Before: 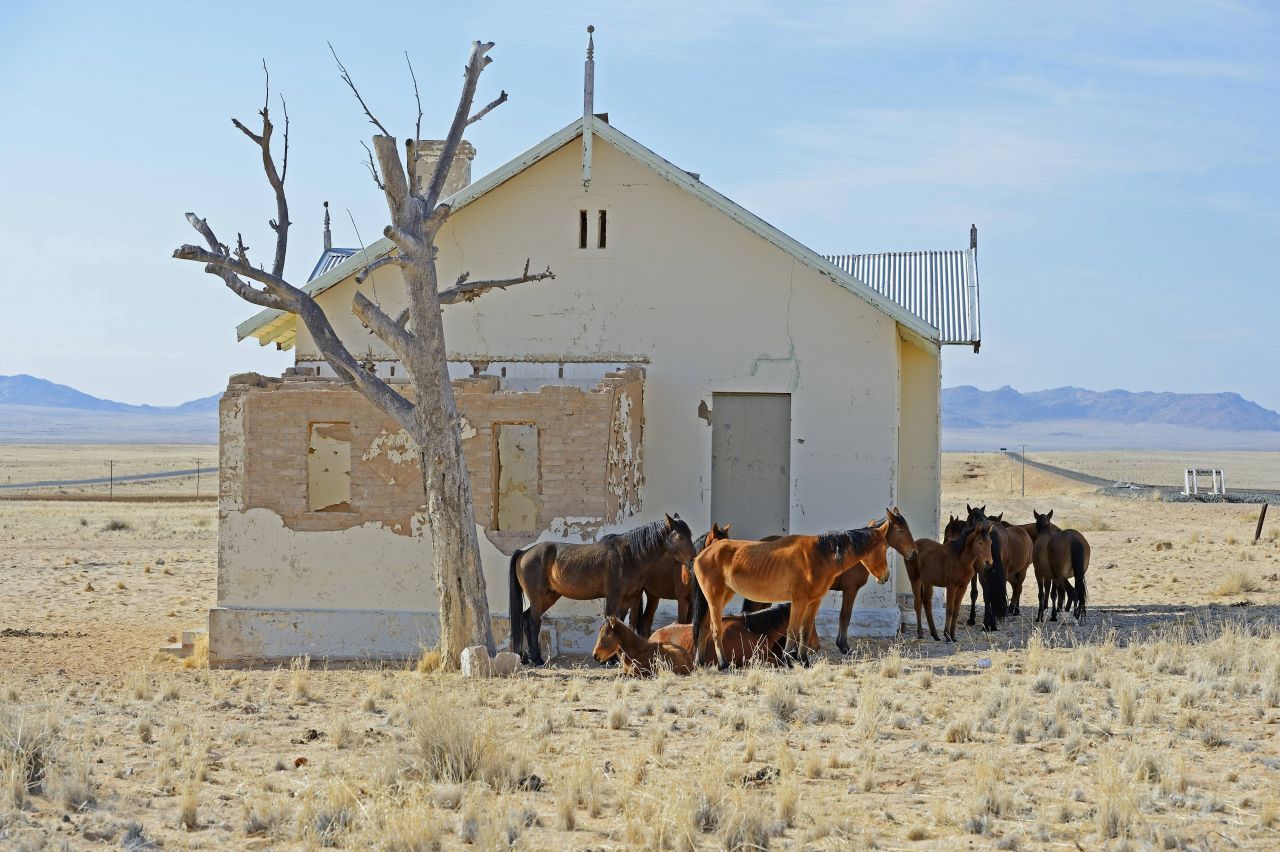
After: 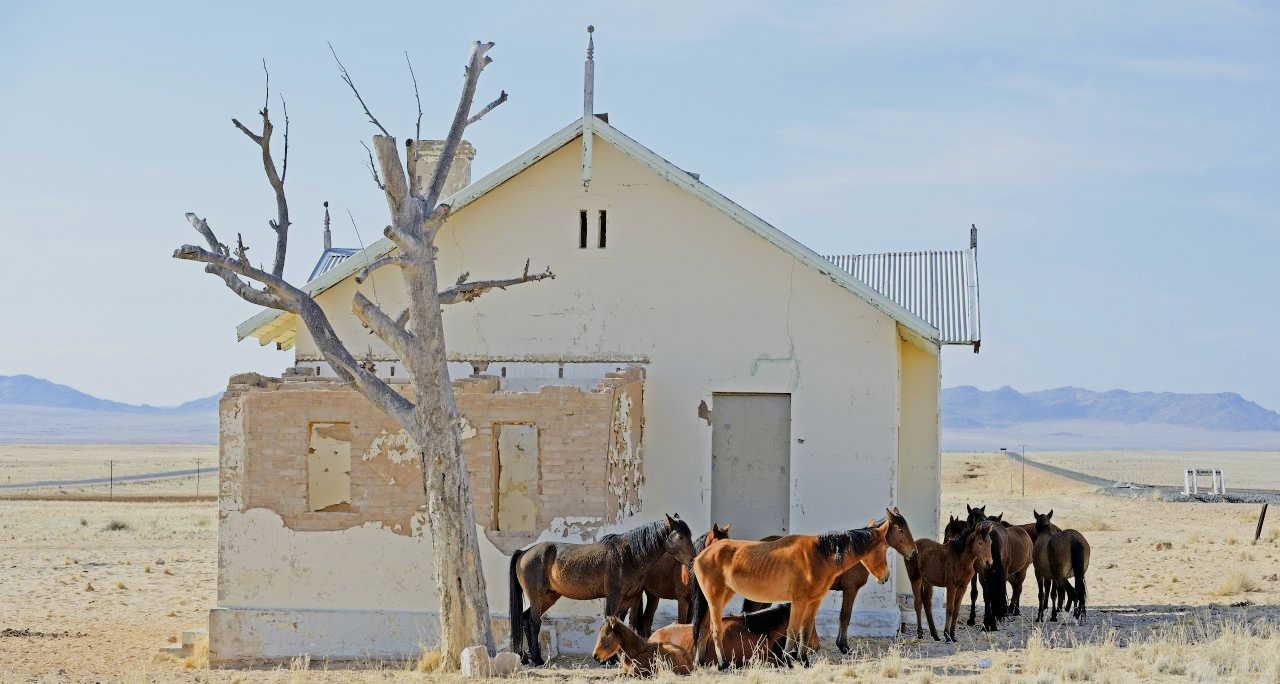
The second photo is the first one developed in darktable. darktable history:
filmic rgb: black relative exposure -7.65 EV, white relative exposure 4.56 EV, threshold 3.02 EV, hardness 3.61, enable highlight reconstruction true
crop: bottom 19.698%
exposure: black level correction 0.001, exposure 0.498 EV, compensate exposure bias true, compensate highlight preservation false
